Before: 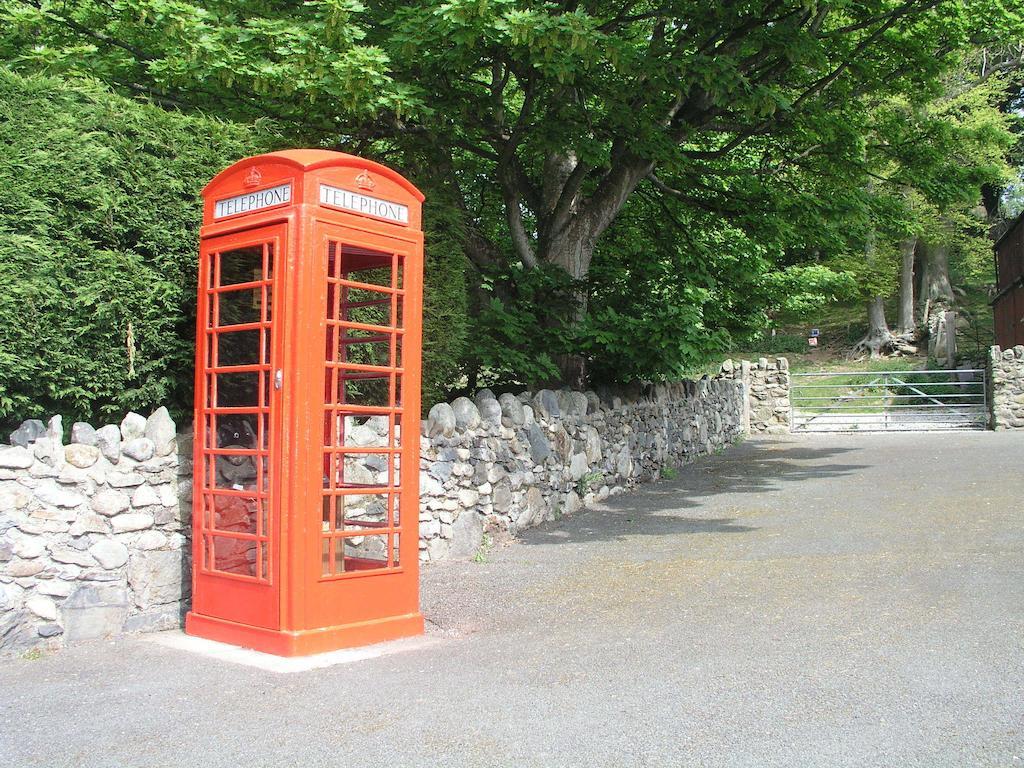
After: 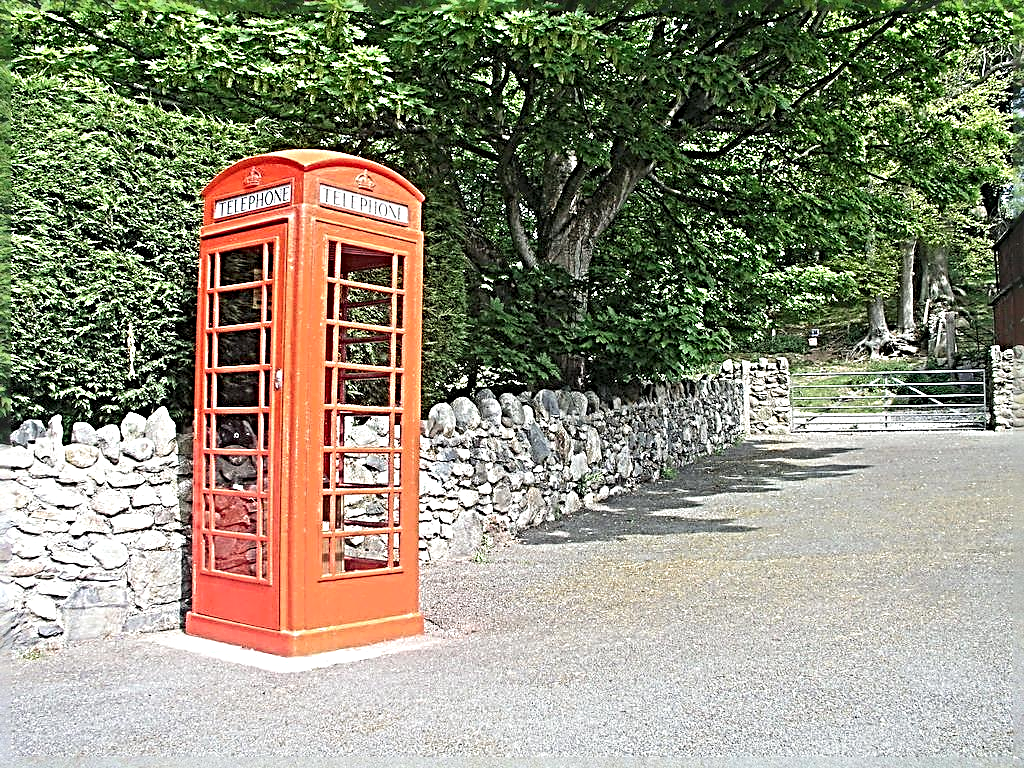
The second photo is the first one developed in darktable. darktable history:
sharpen: radius 4.035, amount 1.989
exposure: exposure 0.135 EV, compensate highlight preservation false
